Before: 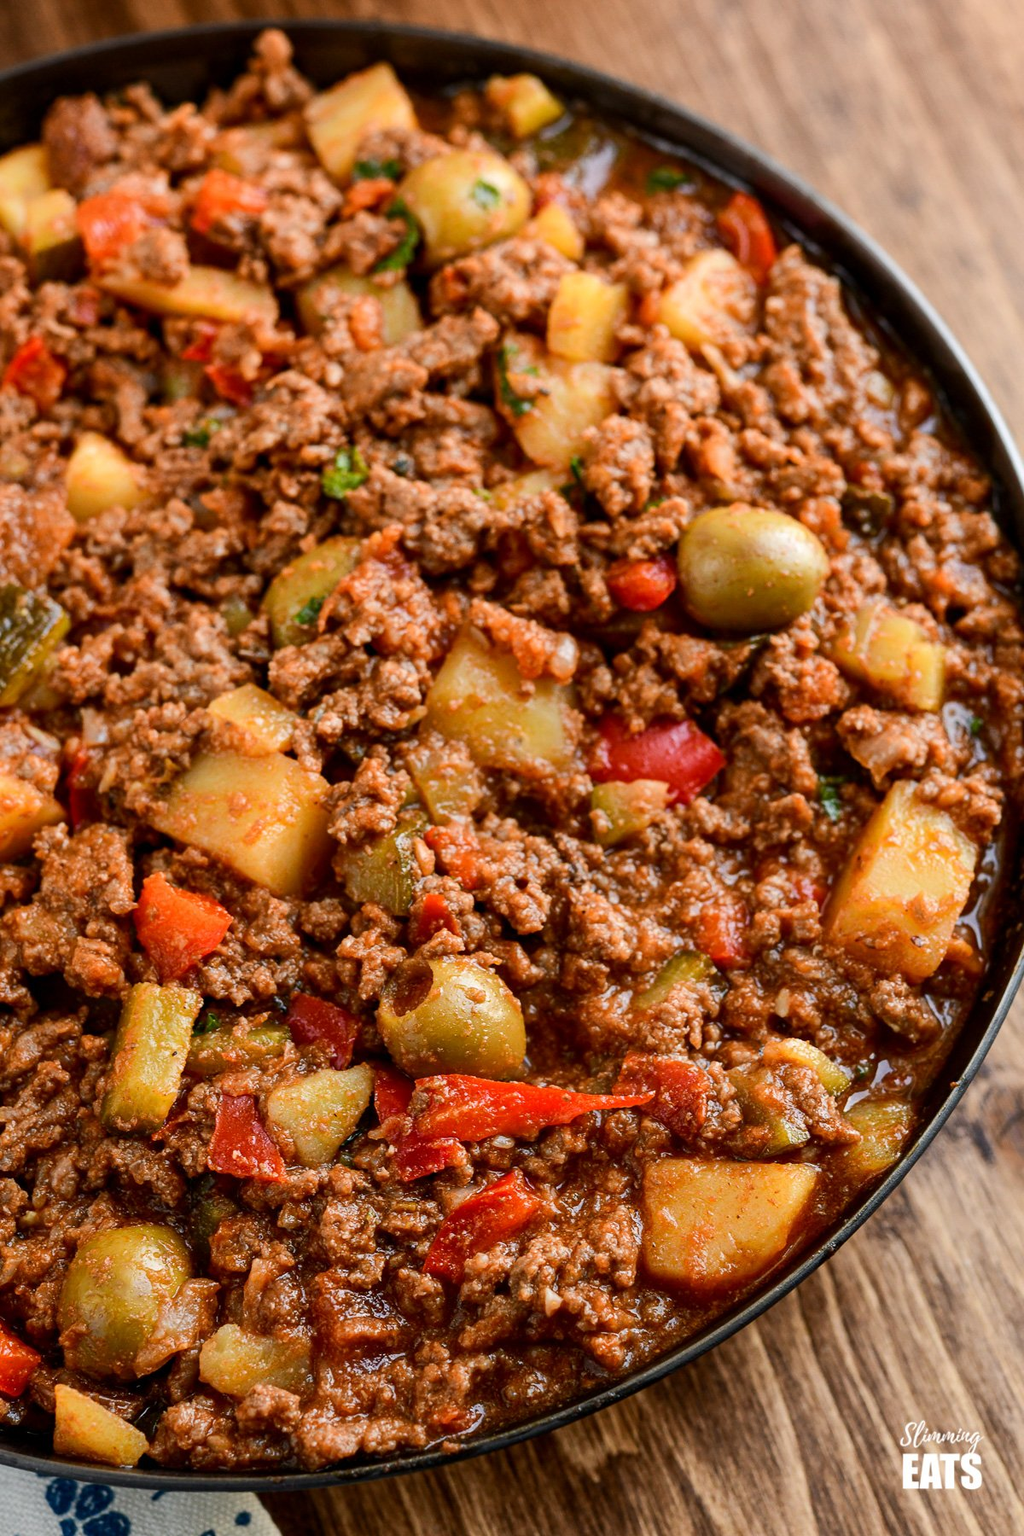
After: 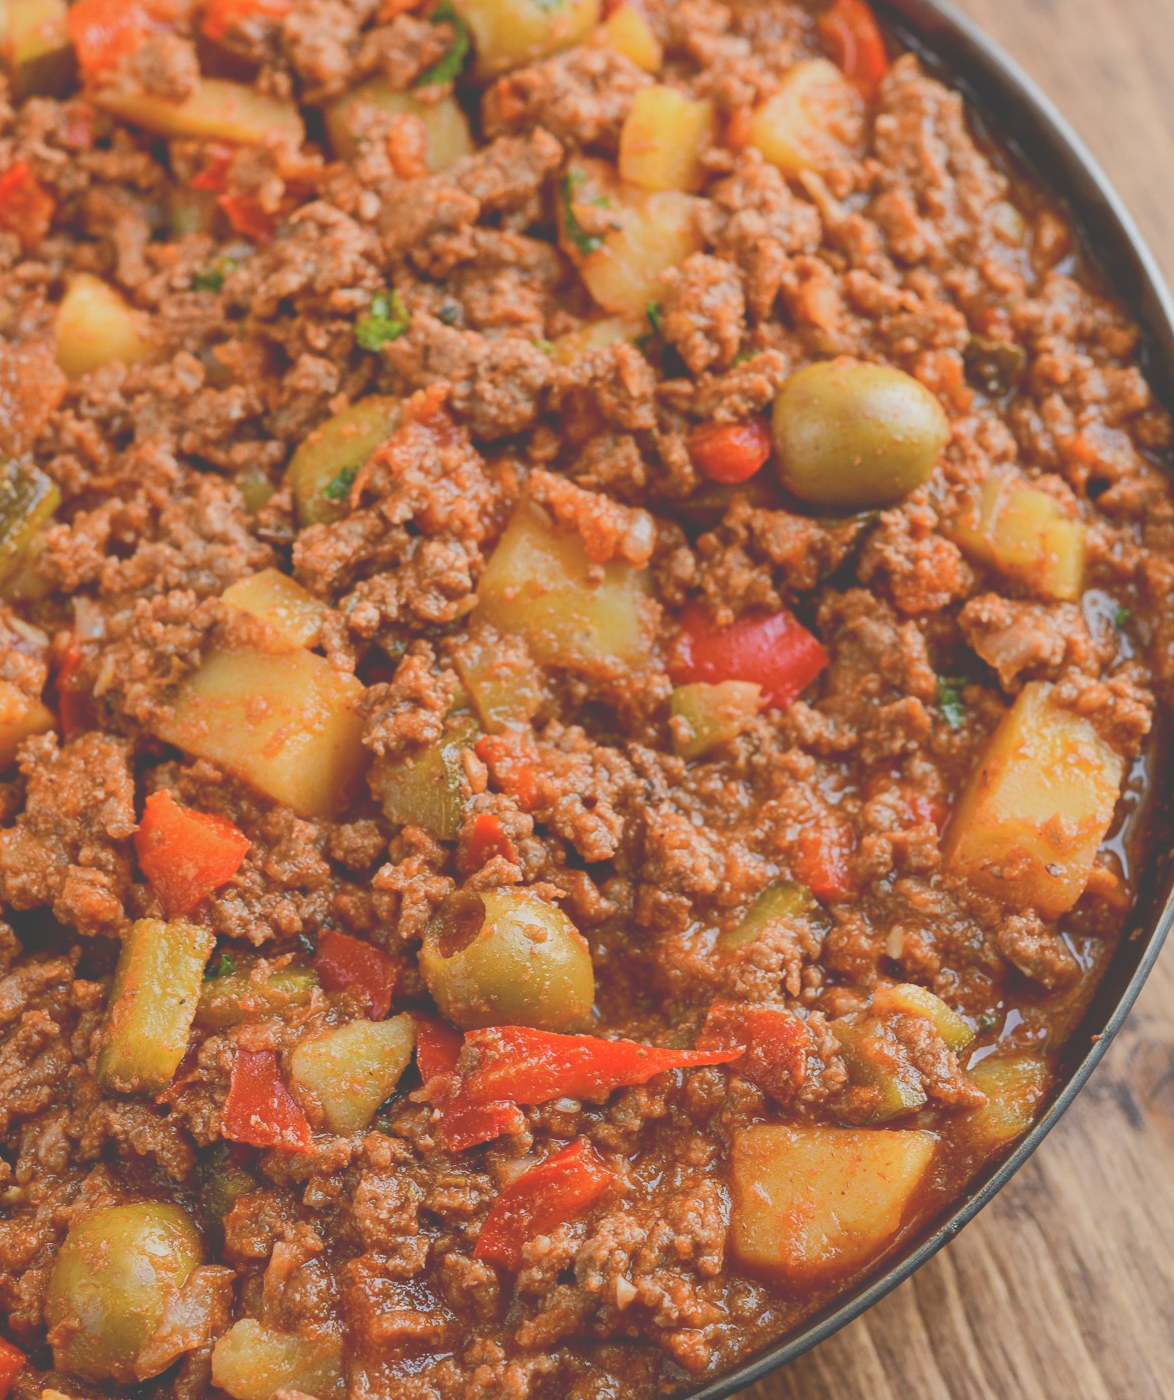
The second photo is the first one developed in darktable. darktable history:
crop and rotate: left 1.855%, top 12.999%, right 0.283%, bottom 9.215%
contrast brightness saturation: contrast -0.274
tone curve: curves: ch0 [(0, 0.137) (1, 1)], preserve colors none
